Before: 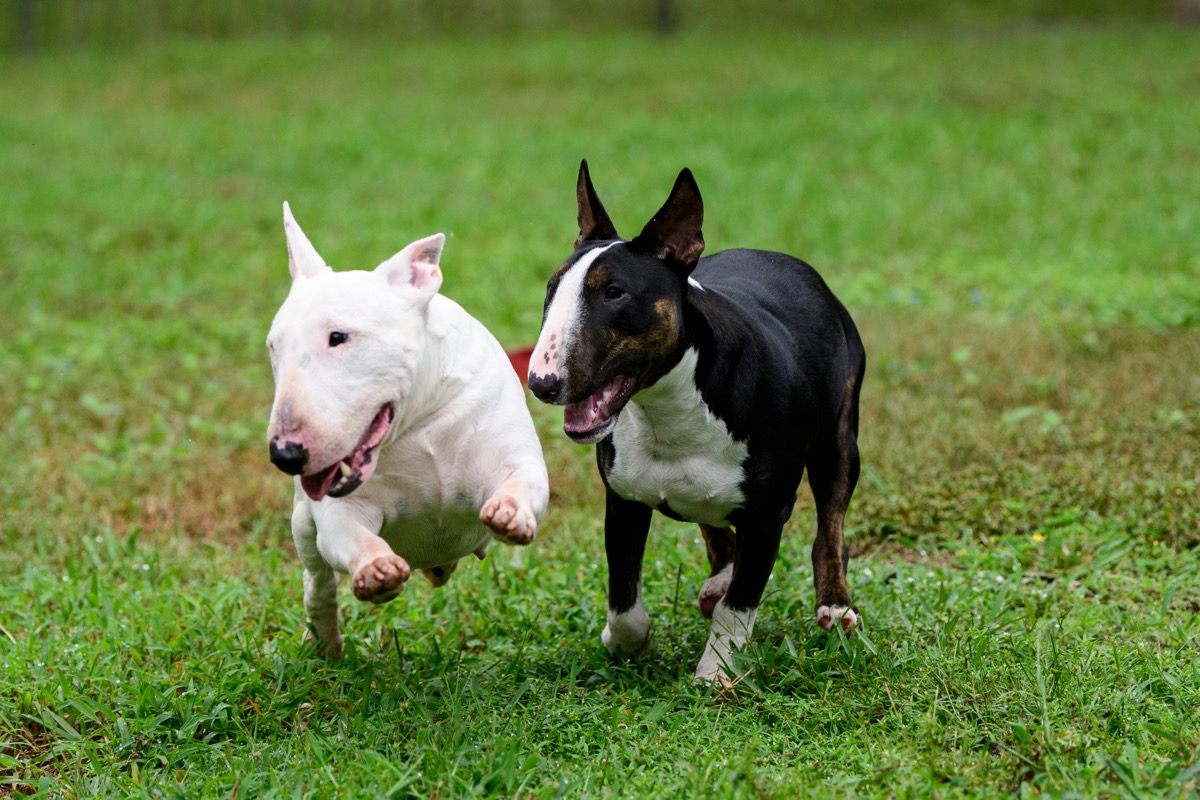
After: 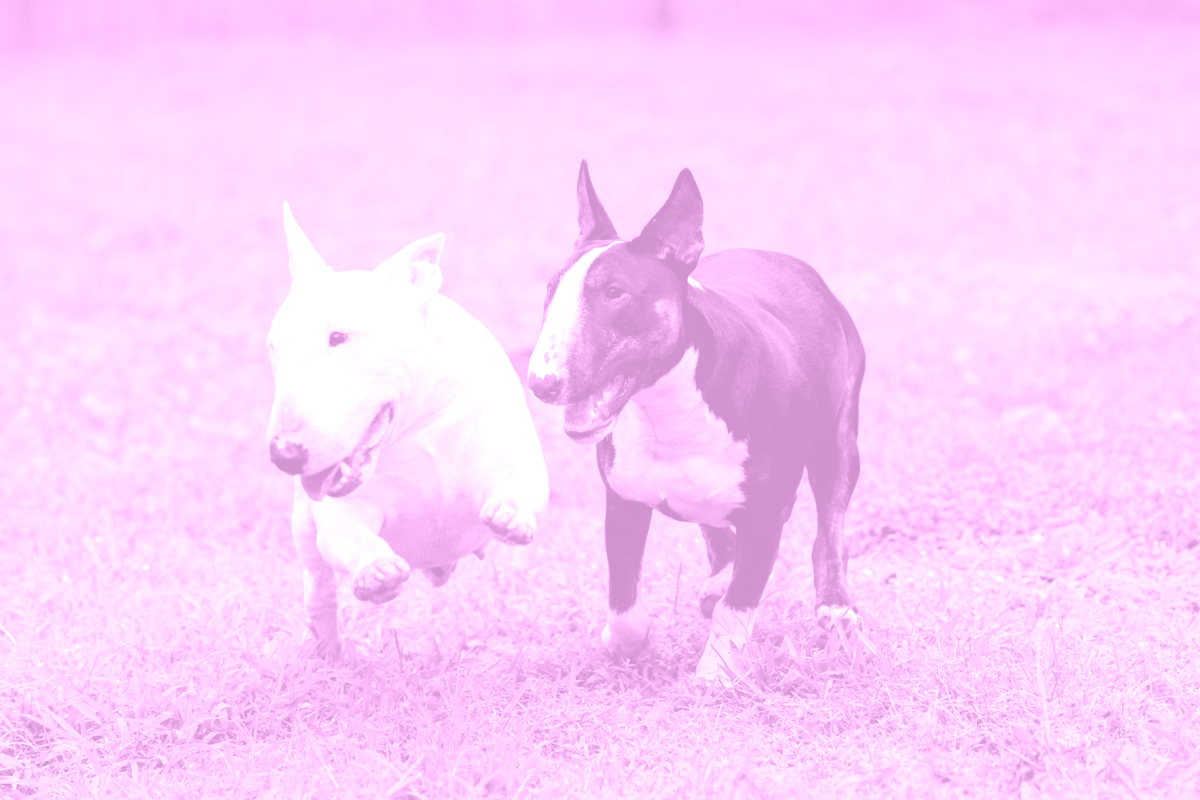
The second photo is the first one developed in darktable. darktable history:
colorize: hue 331.2°, saturation 75%, source mix 30.28%, lightness 70.52%, version 1
exposure: black level correction 0, exposure 1.5 EV, compensate exposure bias true, compensate highlight preservation false
